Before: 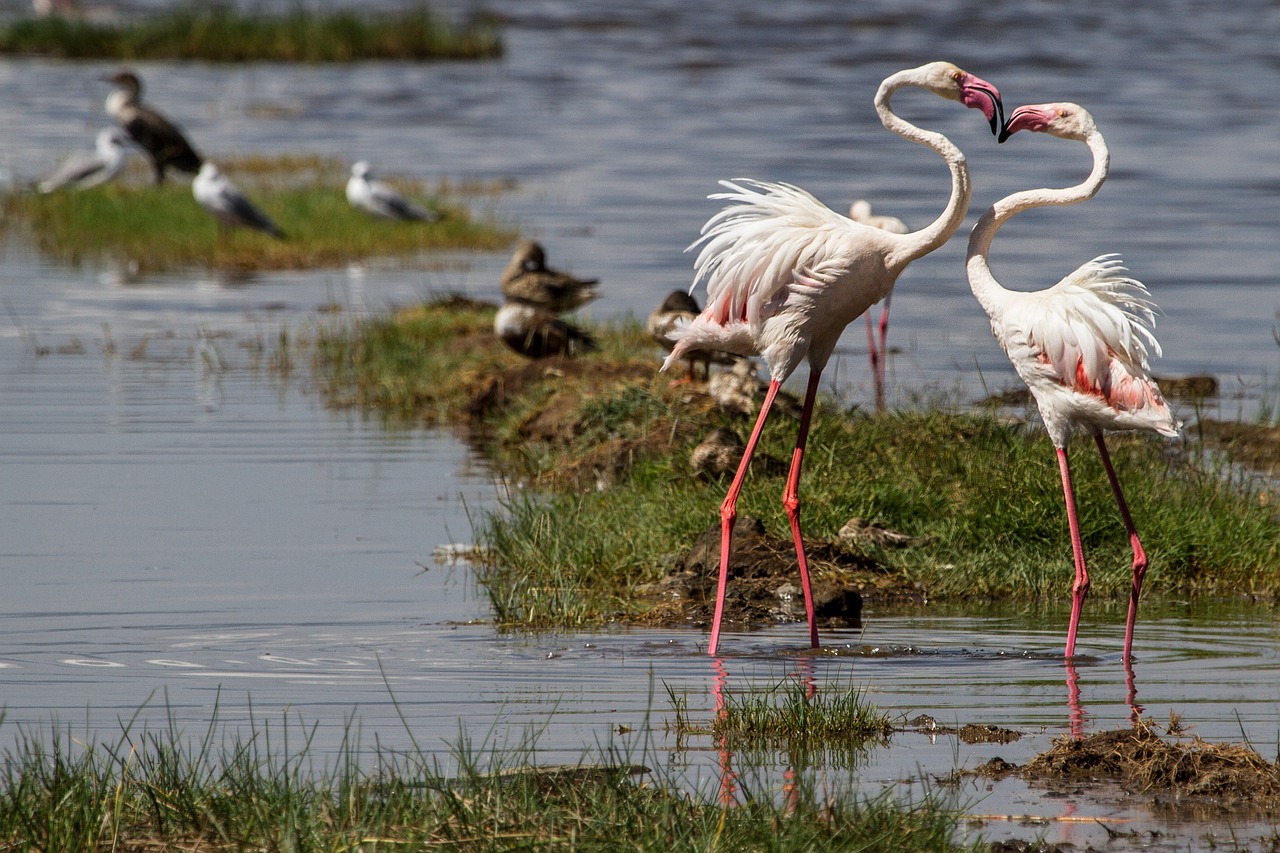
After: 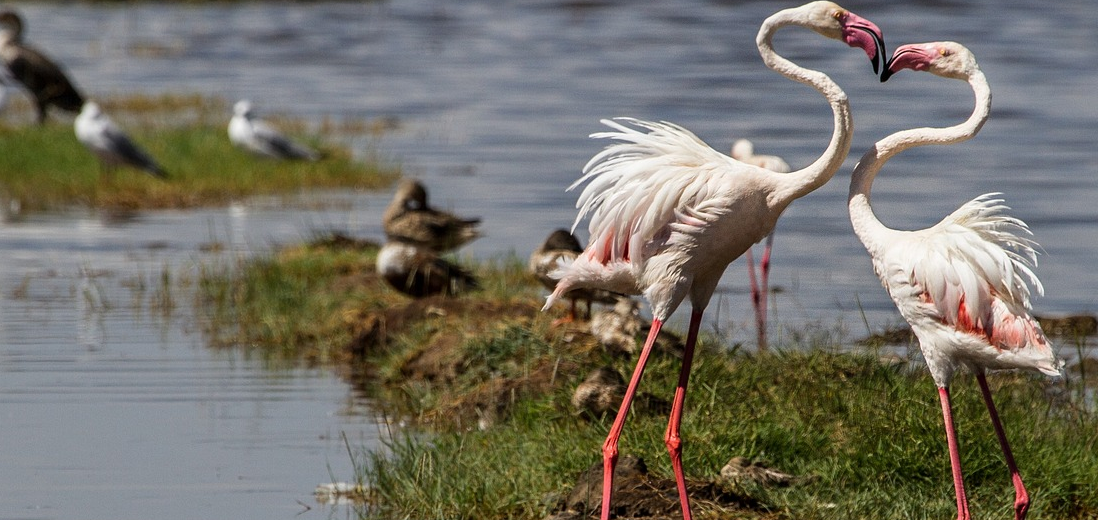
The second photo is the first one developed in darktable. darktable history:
crop and rotate: left 9.255%, top 7.335%, right 4.964%, bottom 31.682%
